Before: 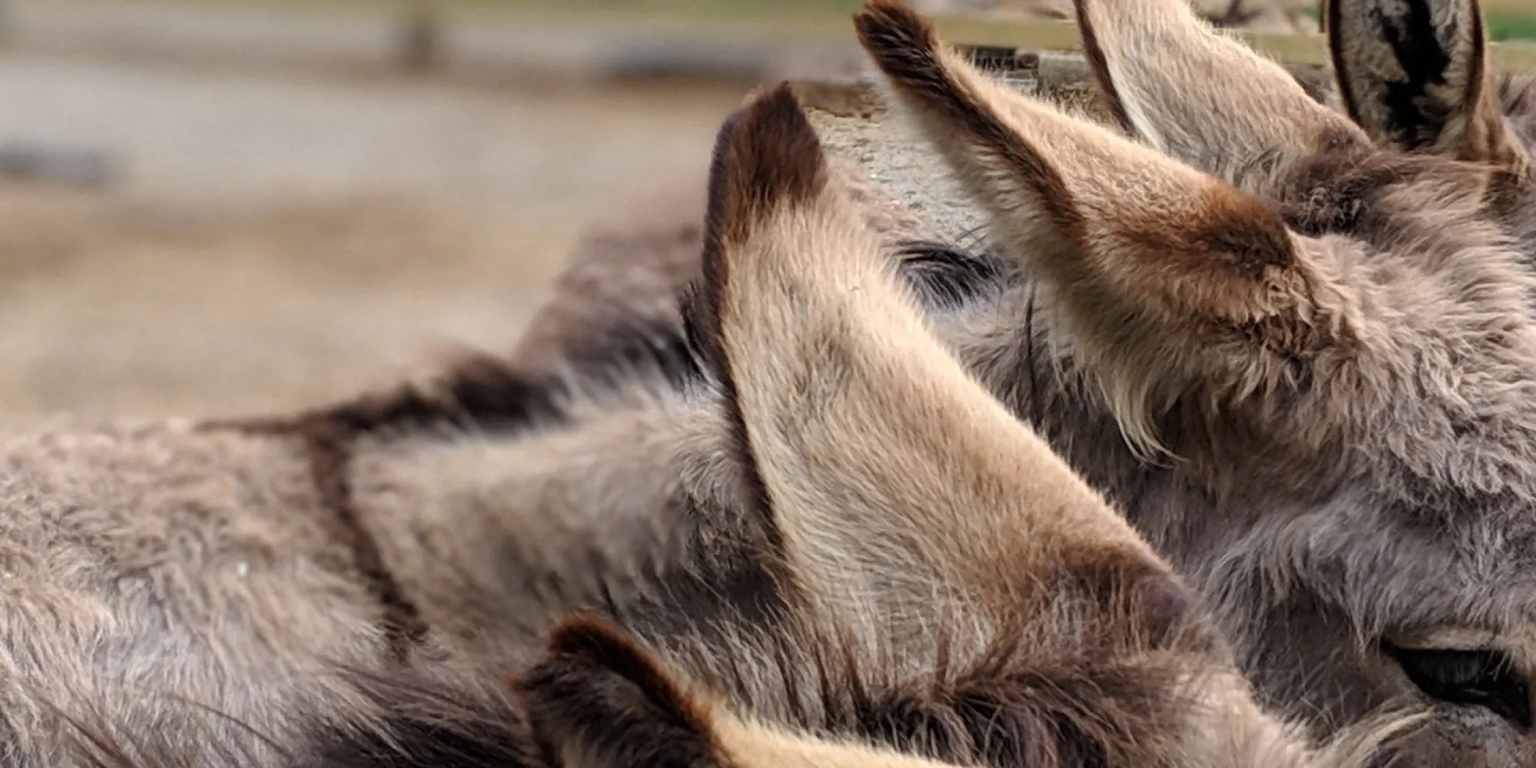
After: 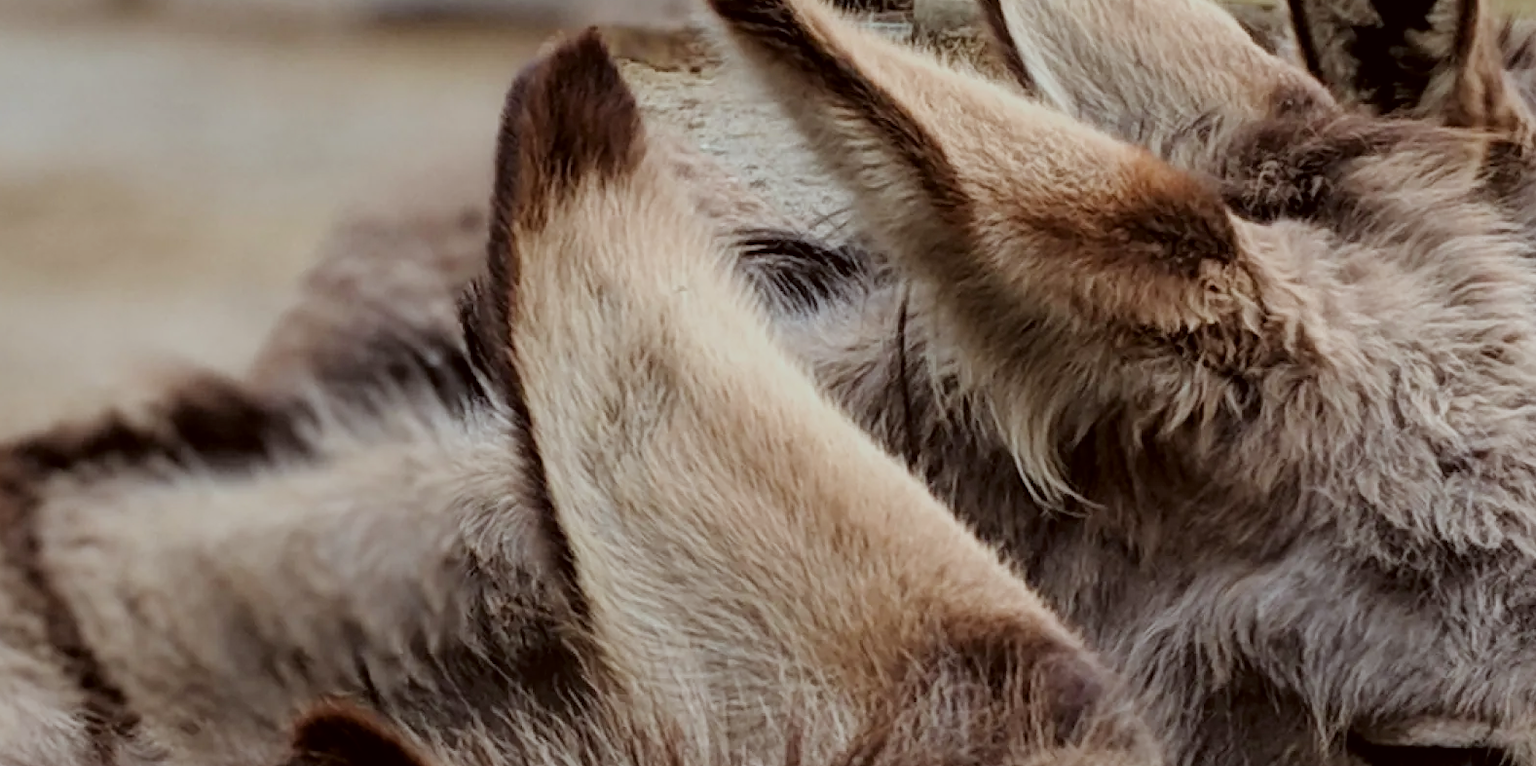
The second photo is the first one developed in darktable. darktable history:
crop and rotate: left 20.74%, top 7.912%, right 0.375%, bottom 13.378%
tone equalizer: -7 EV 0.13 EV, smoothing diameter 25%, edges refinement/feathering 10, preserve details guided filter
color correction: highlights a* -4.98, highlights b* -3.76, shadows a* 3.83, shadows b* 4.08
filmic rgb: black relative exposure -7.65 EV, white relative exposure 4.56 EV, hardness 3.61
